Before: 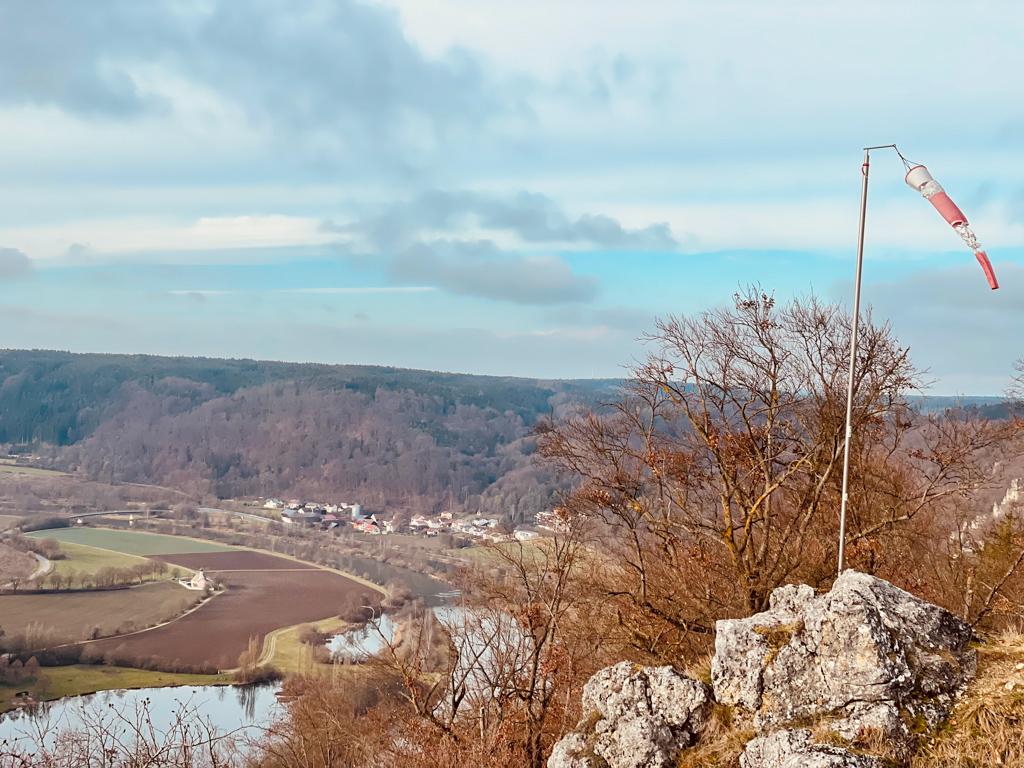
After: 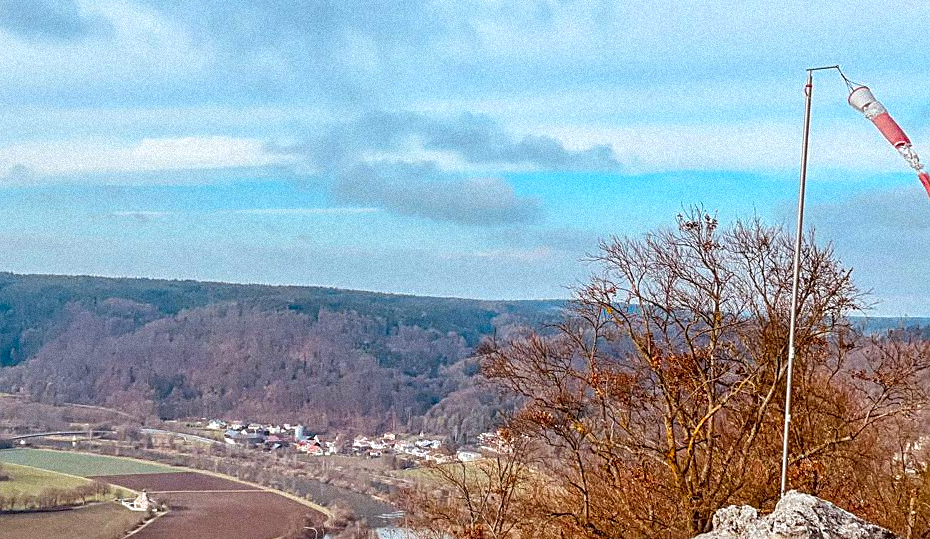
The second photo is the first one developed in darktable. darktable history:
white balance: red 0.967, blue 1.049
local contrast: on, module defaults
crop: left 5.596%, top 10.314%, right 3.534%, bottom 19.395%
sharpen: on, module defaults
rotate and perspective: automatic cropping off
grain: strength 35%, mid-tones bias 0%
color correction: saturation 1.32
